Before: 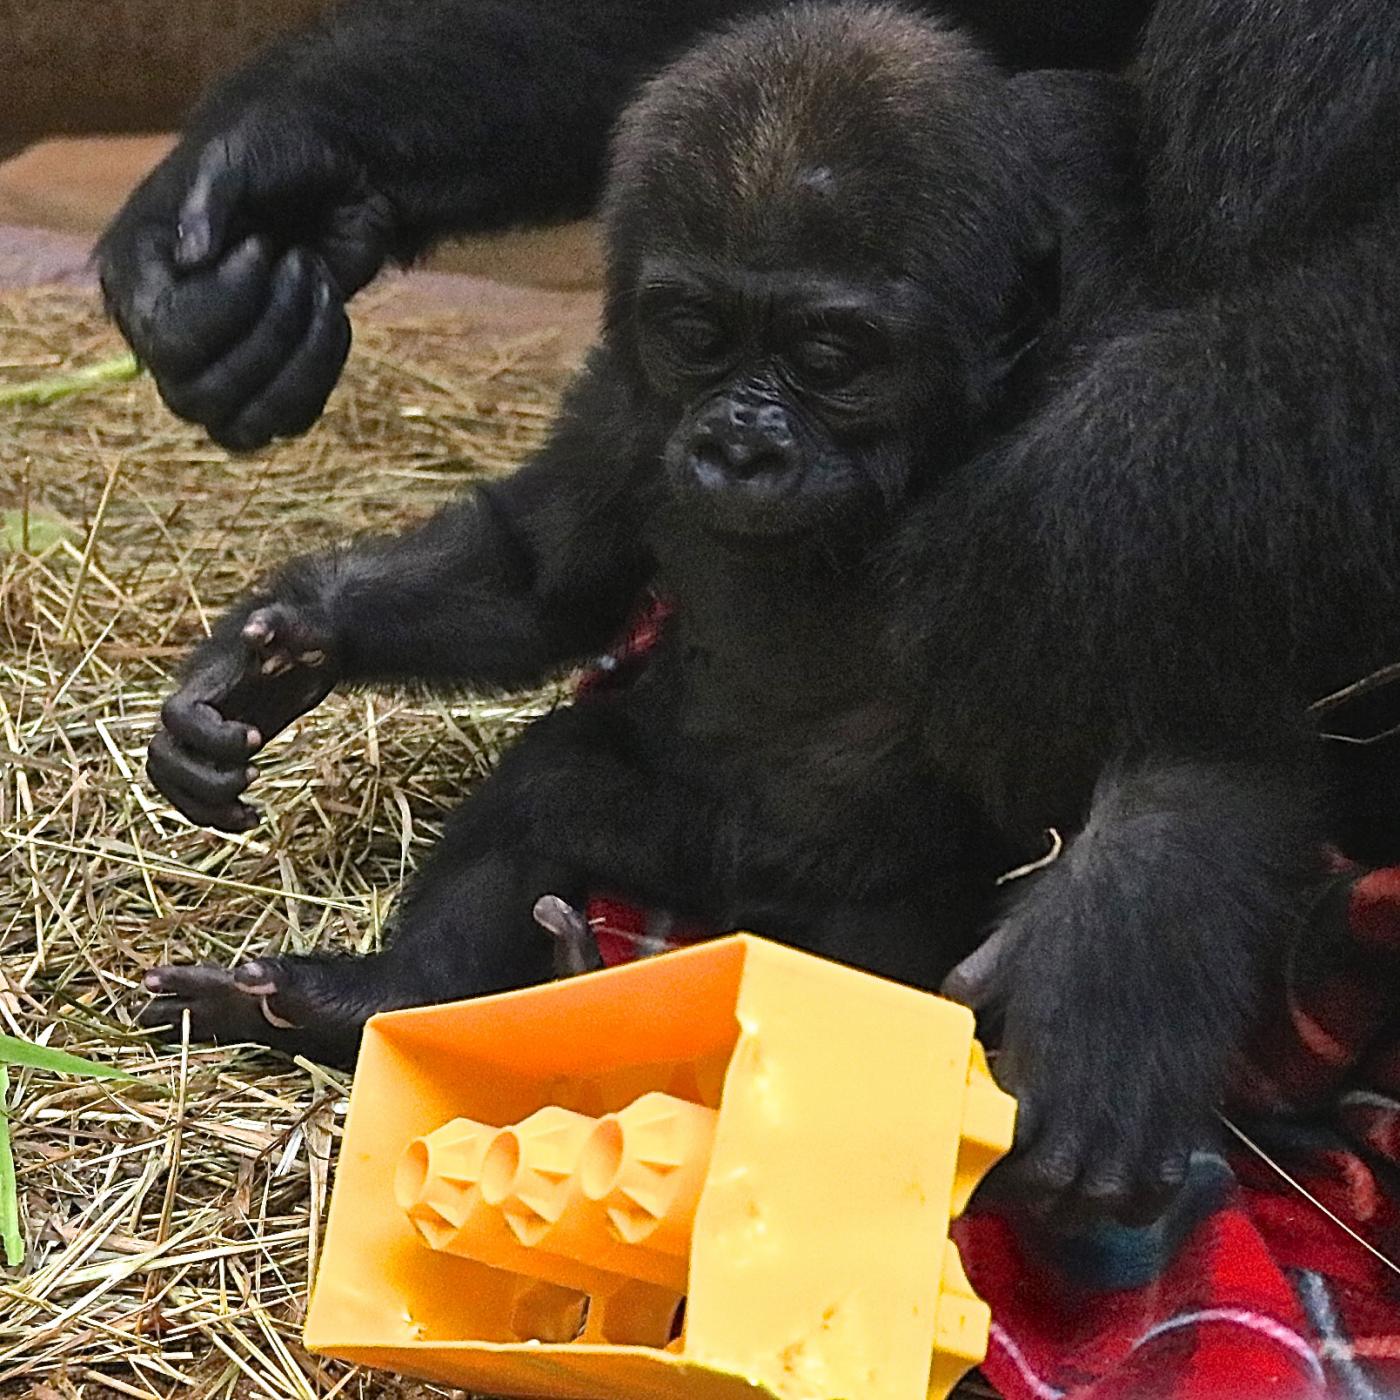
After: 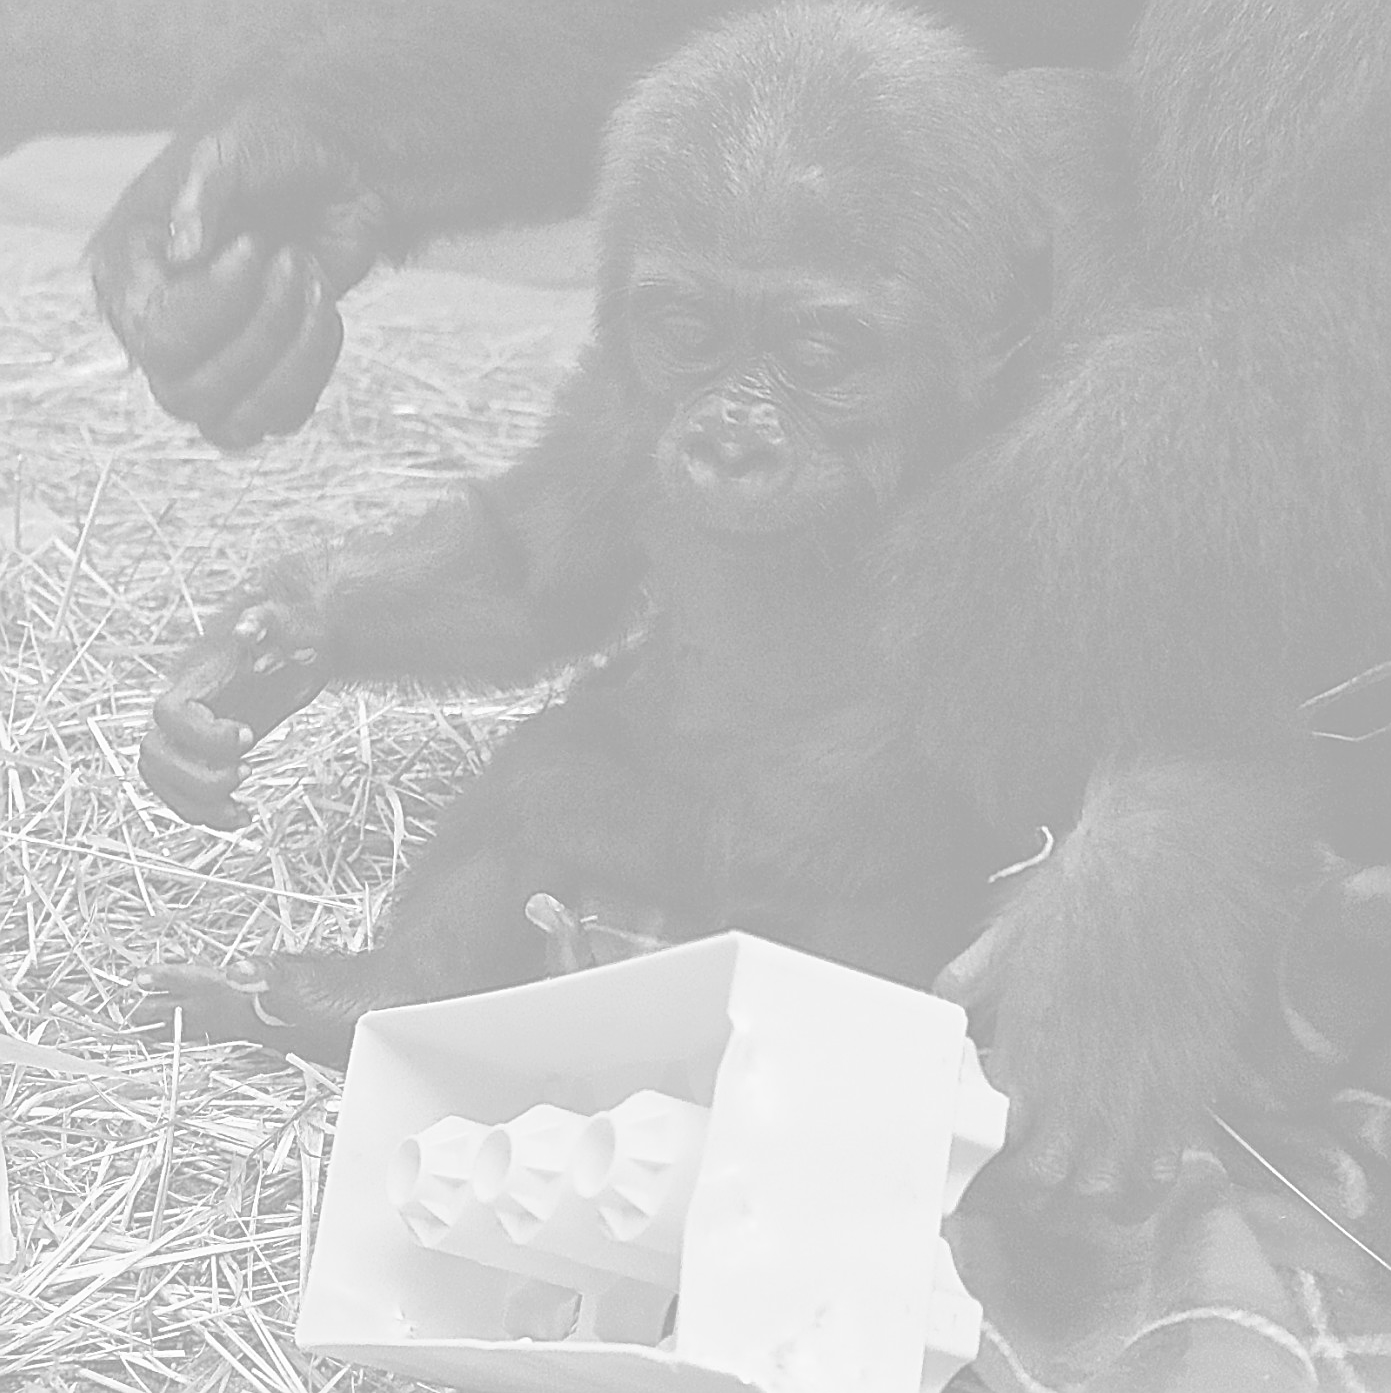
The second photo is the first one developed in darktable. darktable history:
crop and rotate: left 0.614%, top 0.179%, bottom 0.309%
sharpen: on, module defaults
colorize: hue 331.2°, saturation 75%, source mix 30.28%, lightness 70.52%, version 1
monochrome: on, module defaults
